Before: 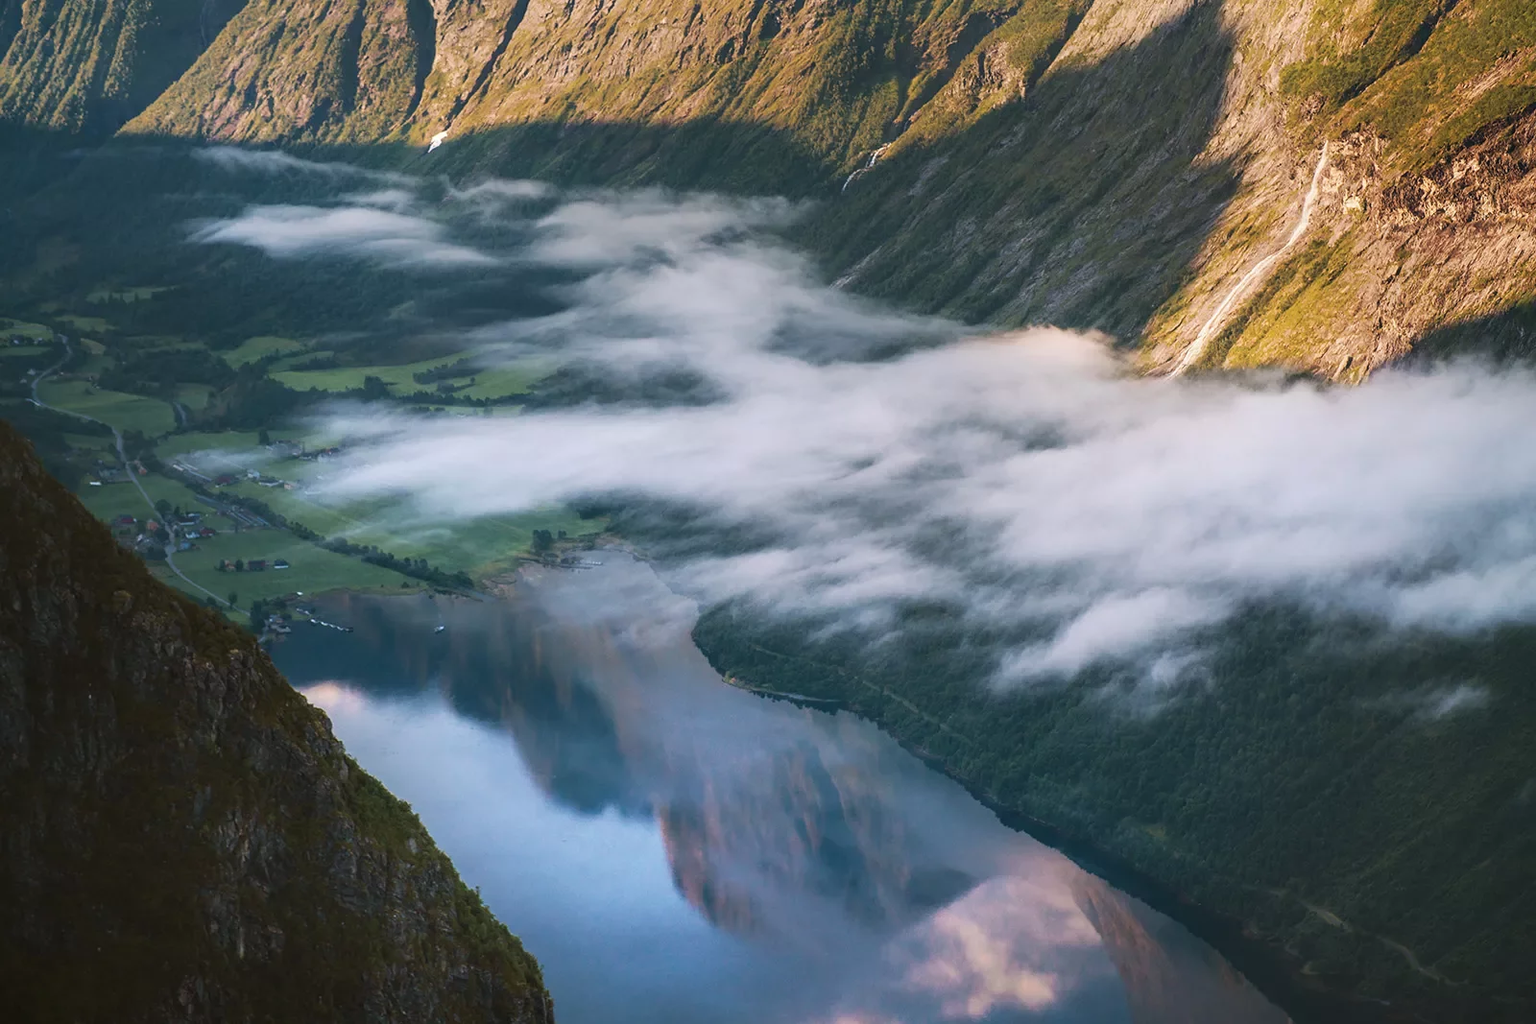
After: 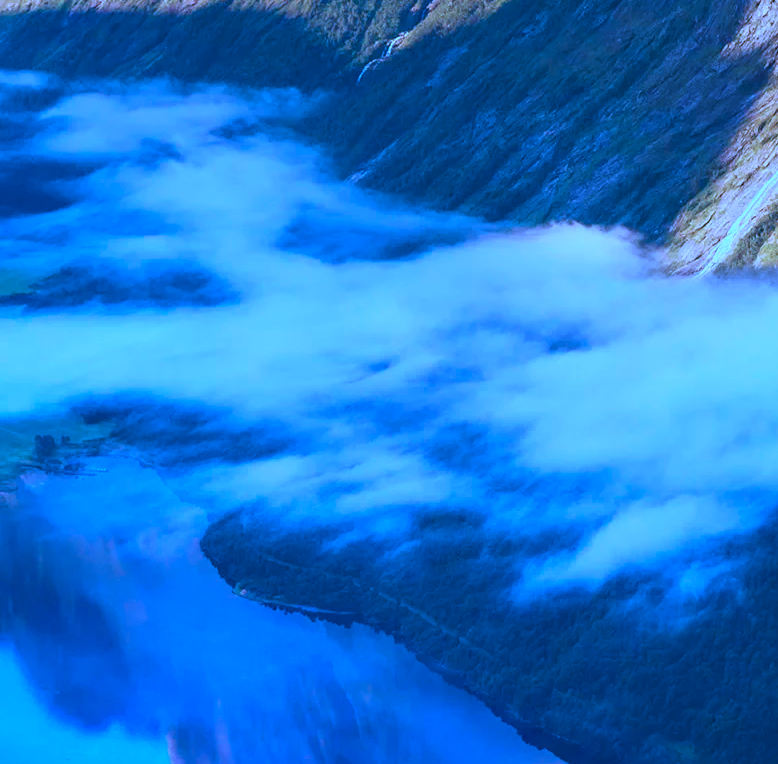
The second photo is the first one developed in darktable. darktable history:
color calibration: illuminant as shot in camera, x 0.482, y 0.43, temperature 2425.67 K
crop: left 32.547%, top 11.005%, right 18.772%, bottom 17.328%
